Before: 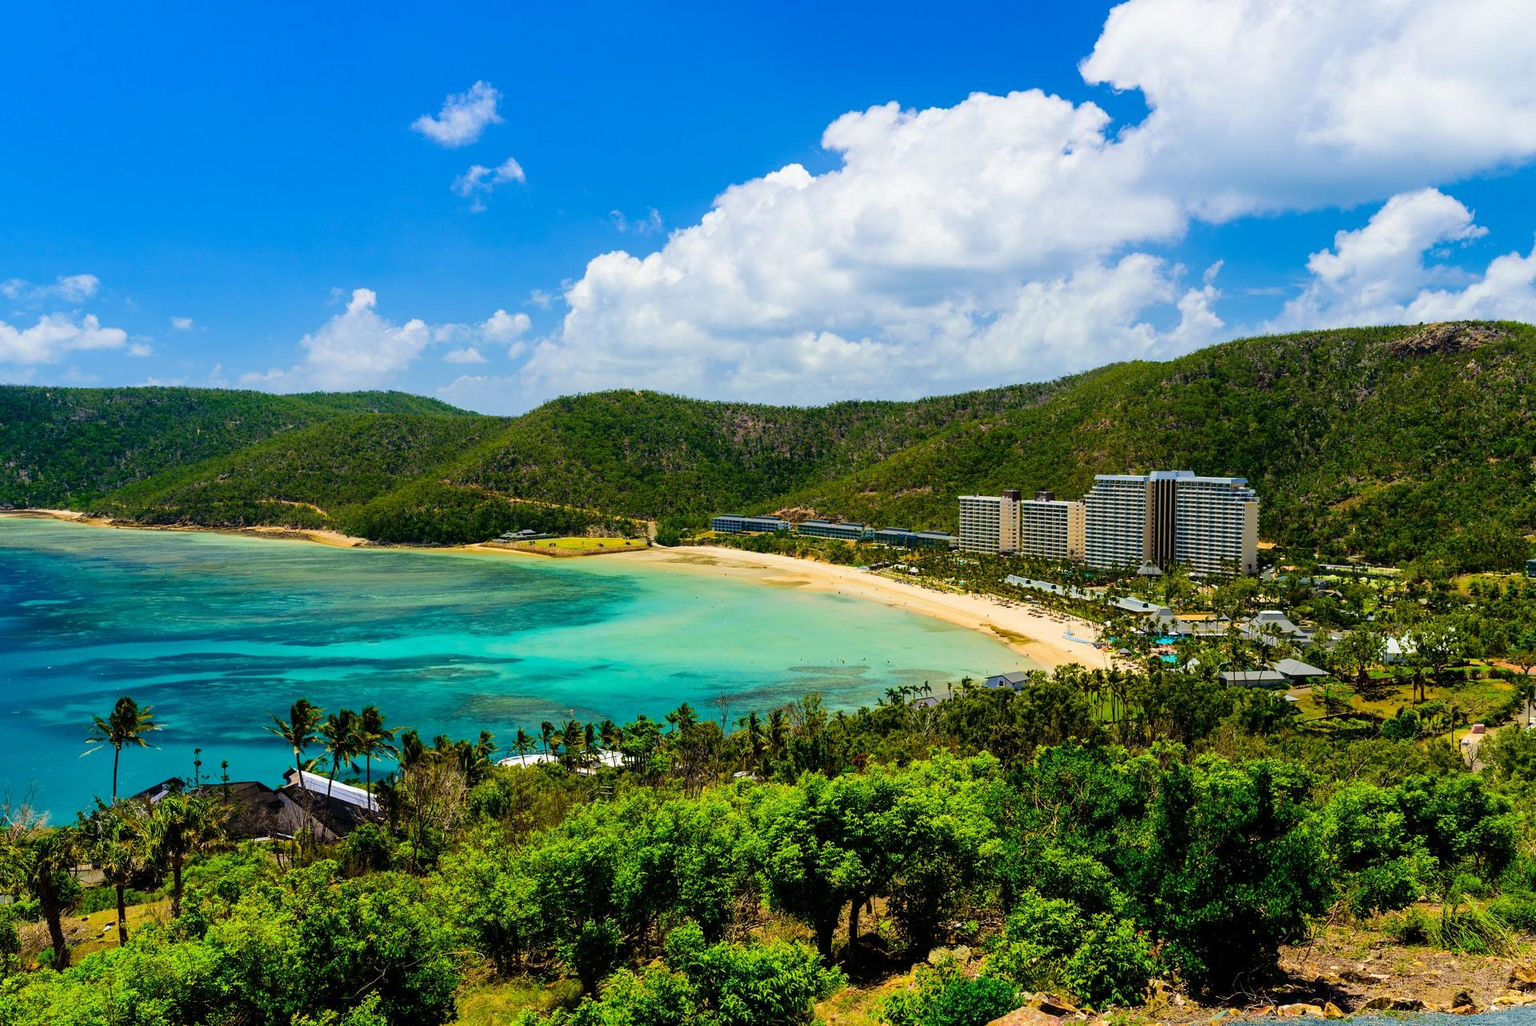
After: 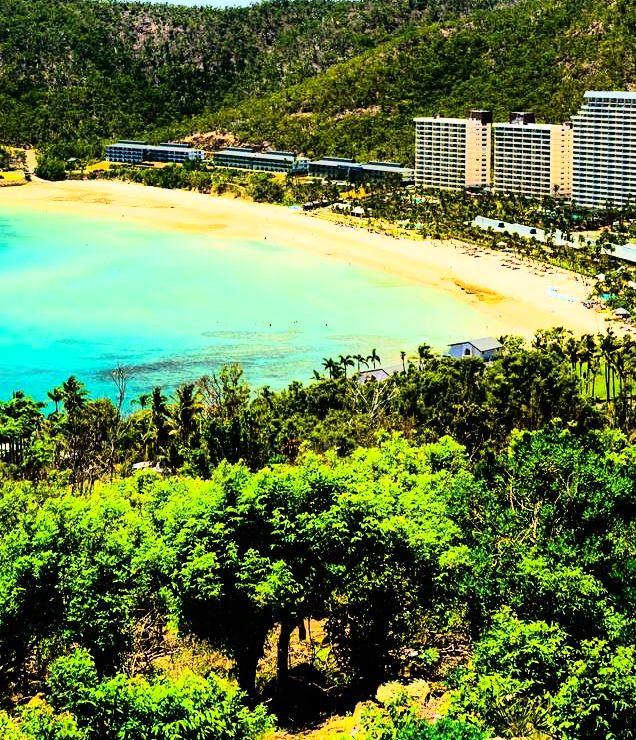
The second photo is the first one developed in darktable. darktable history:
contrast equalizer: y [[0.439, 0.44, 0.442, 0.457, 0.493, 0.498], [0.5 ×6], [0.5 ×6], [0 ×6], [0 ×6]], mix 0.59
rgb curve: curves: ch0 [(0, 0) (0.21, 0.15) (0.24, 0.21) (0.5, 0.75) (0.75, 0.96) (0.89, 0.99) (1, 1)]; ch1 [(0, 0.02) (0.21, 0.13) (0.25, 0.2) (0.5, 0.67) (0.75, 0.9) (0.89, 0.97) (1, 1)]; ch2 [(0, 0.02) (0.21, 0.13) (0.25, 0.2) (0.5, 0.67) (0.75, 0.9) (0.89, 0.97) (1, 1)], compensate middle gray true
crop: left 40.878%, top 39.176%, right 25.993%, bottom 3.081%
